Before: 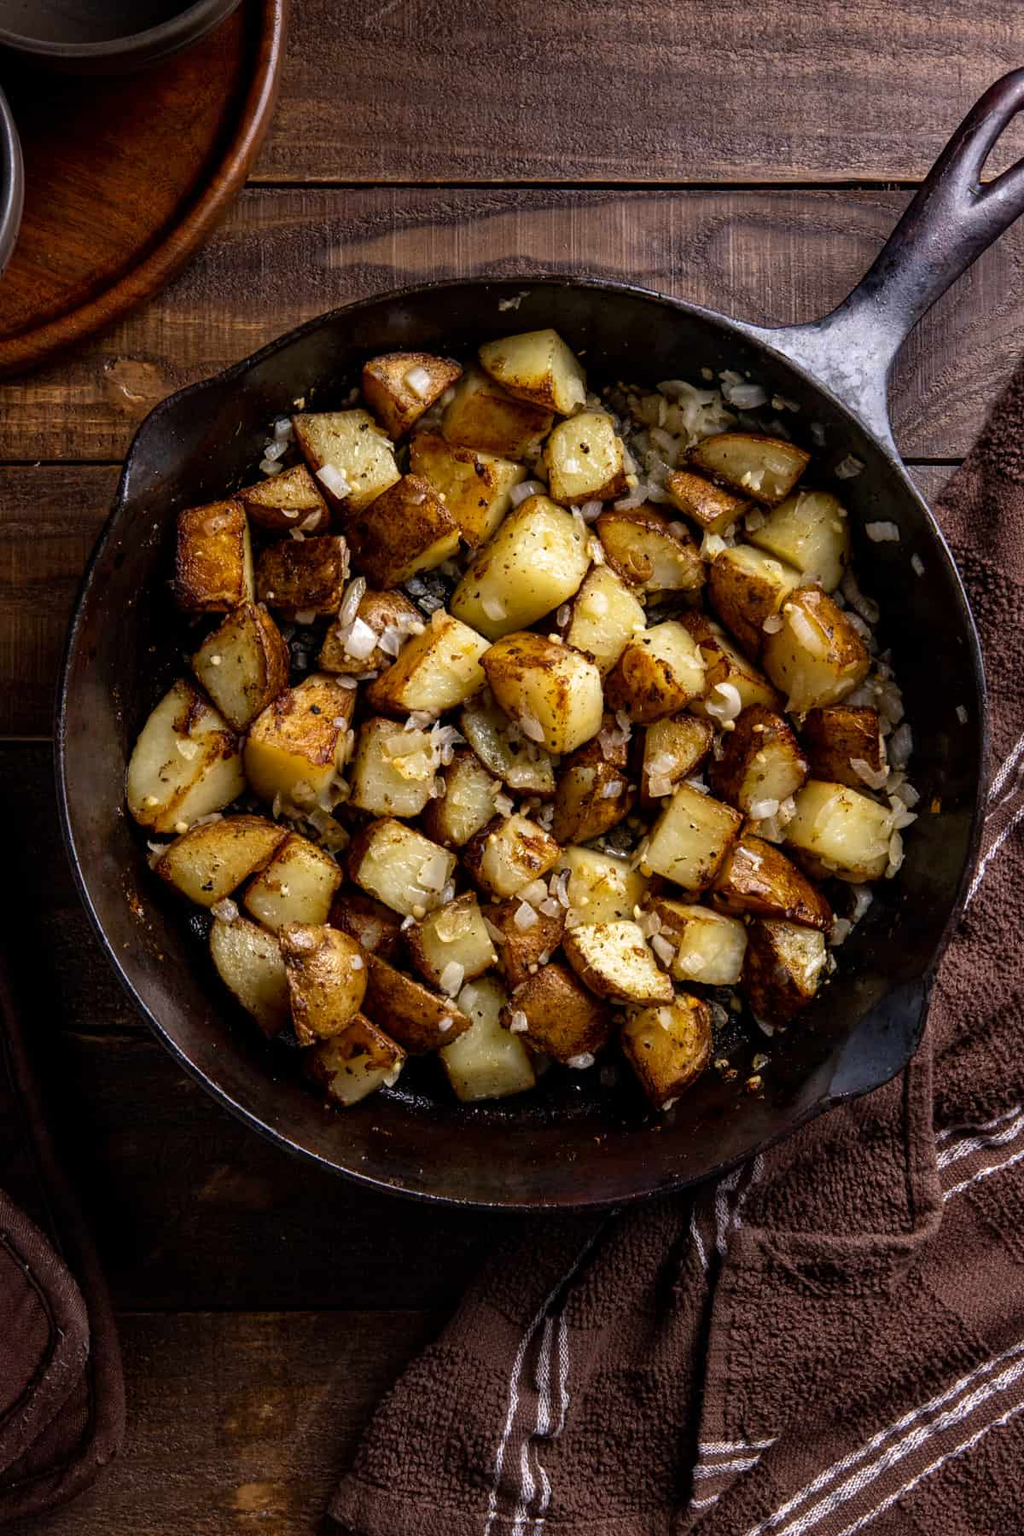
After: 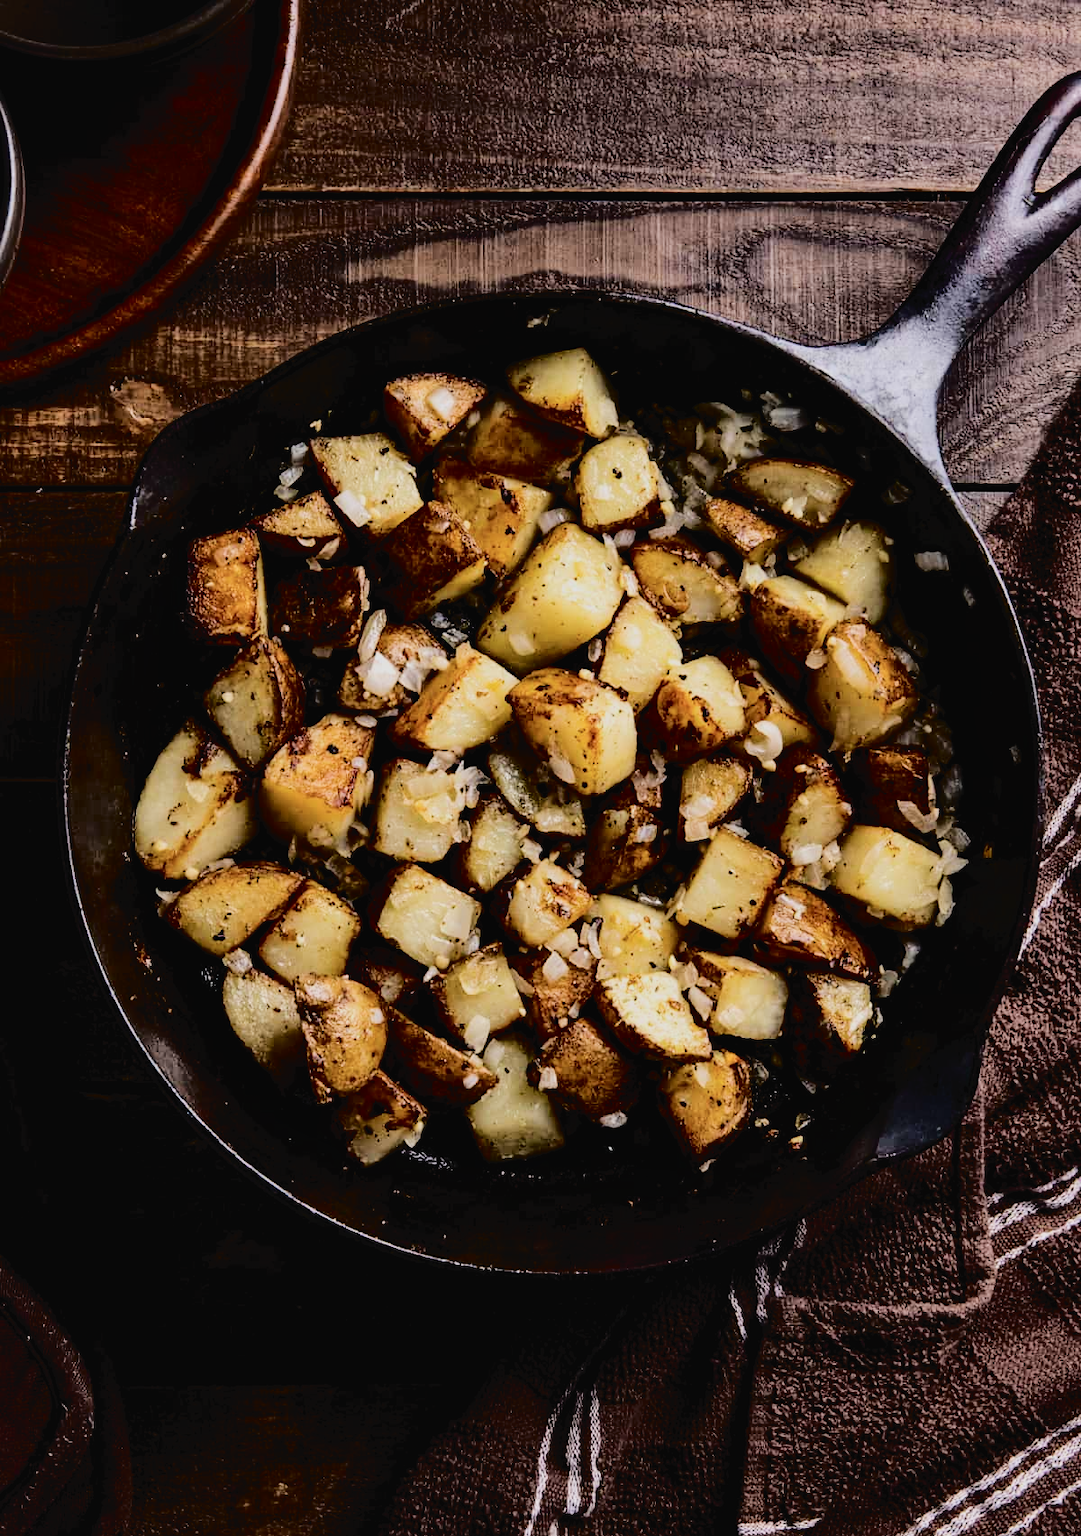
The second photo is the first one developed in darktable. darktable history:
tone curve: curves: ch0 [(0, 0) (0.003, 0.03) (0.011, 0.03) (0.025, 0.033) (0.044, 0.035) (0.069, 0.04) (0.1, 0.046) (0.136, 0.052) (0.177, 0.08) (0.224, 0.121) (0.277, 0.225) (0.335, 0.343) (0.399, 0.456) (0.468, 0.555) (0.543, 0.647) (0.623, 0.732) (0.709, 0.808) (0.801, 0.886) (0.898, 0.947) (1, 1)], color space Lab, independent channels, preserve colors none
filmic rgb: black relative exposure -6.09 EV, white relative exposure 6.94 EV, hardness 2.25
shadows and highlights: shadows 22.55, highlights -48.75, soften with gaussian
crop and rotate: top 0.012%, bottom 5.213%
